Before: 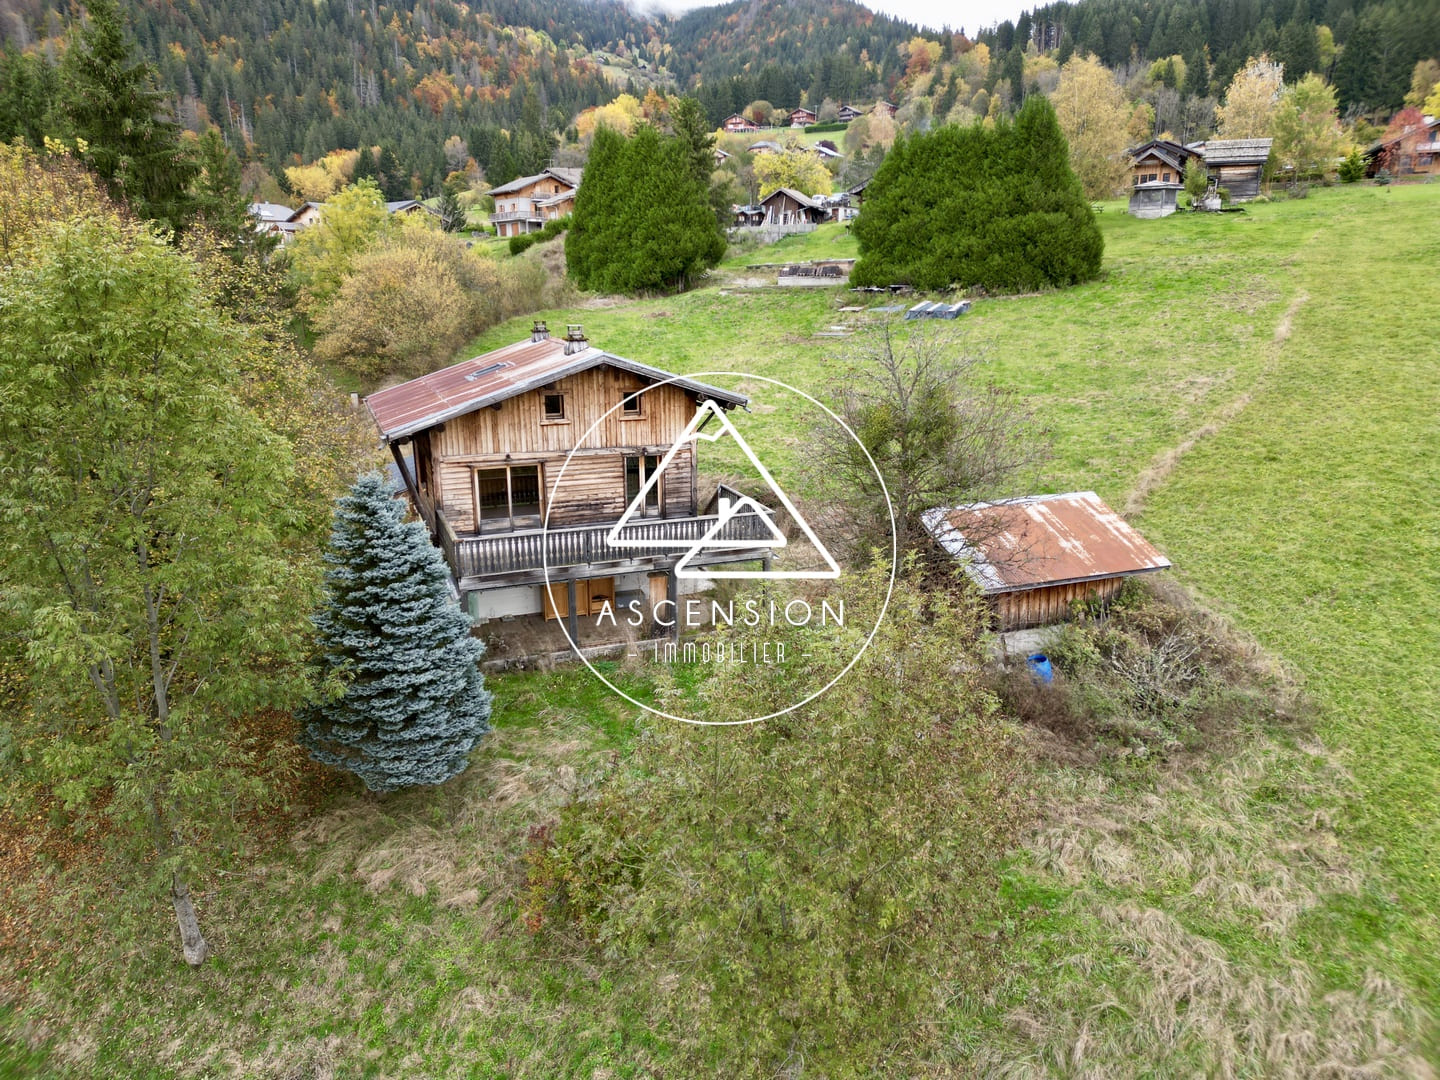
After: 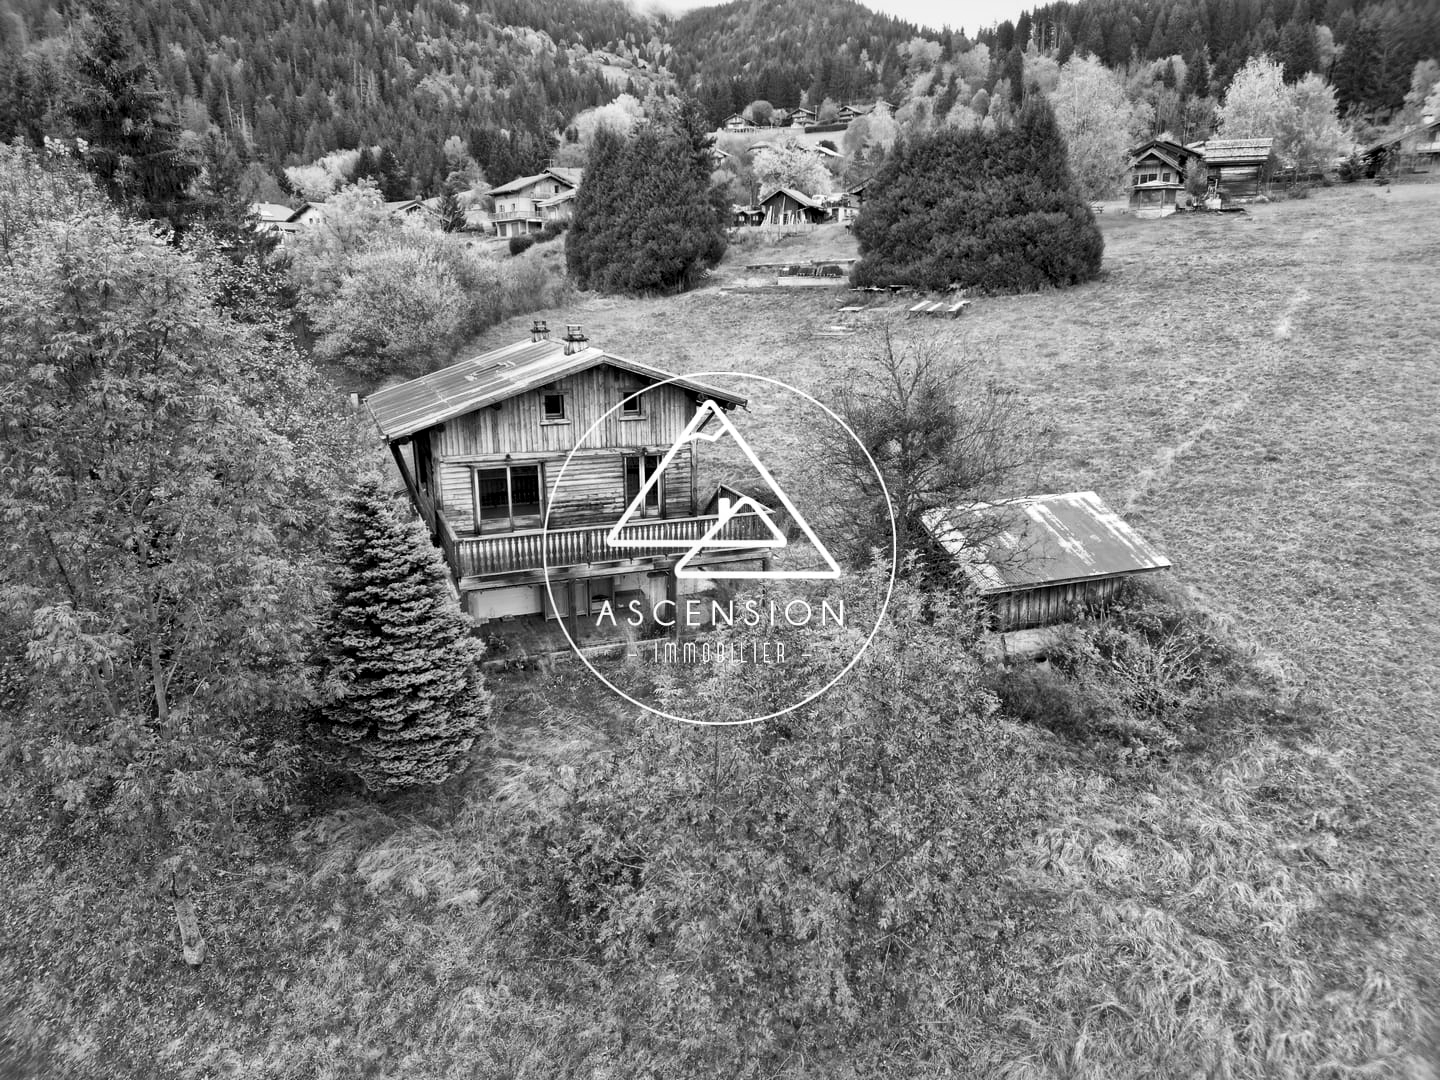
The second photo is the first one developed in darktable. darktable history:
local contrast: mode bilateral grid, contrast 20, coarseness 50, detail 171%, midtone range 0.2
exposure: exposure -0.151 EV, compensate highlight preservation false
monochrome: a 32, b 64, size 2.3
